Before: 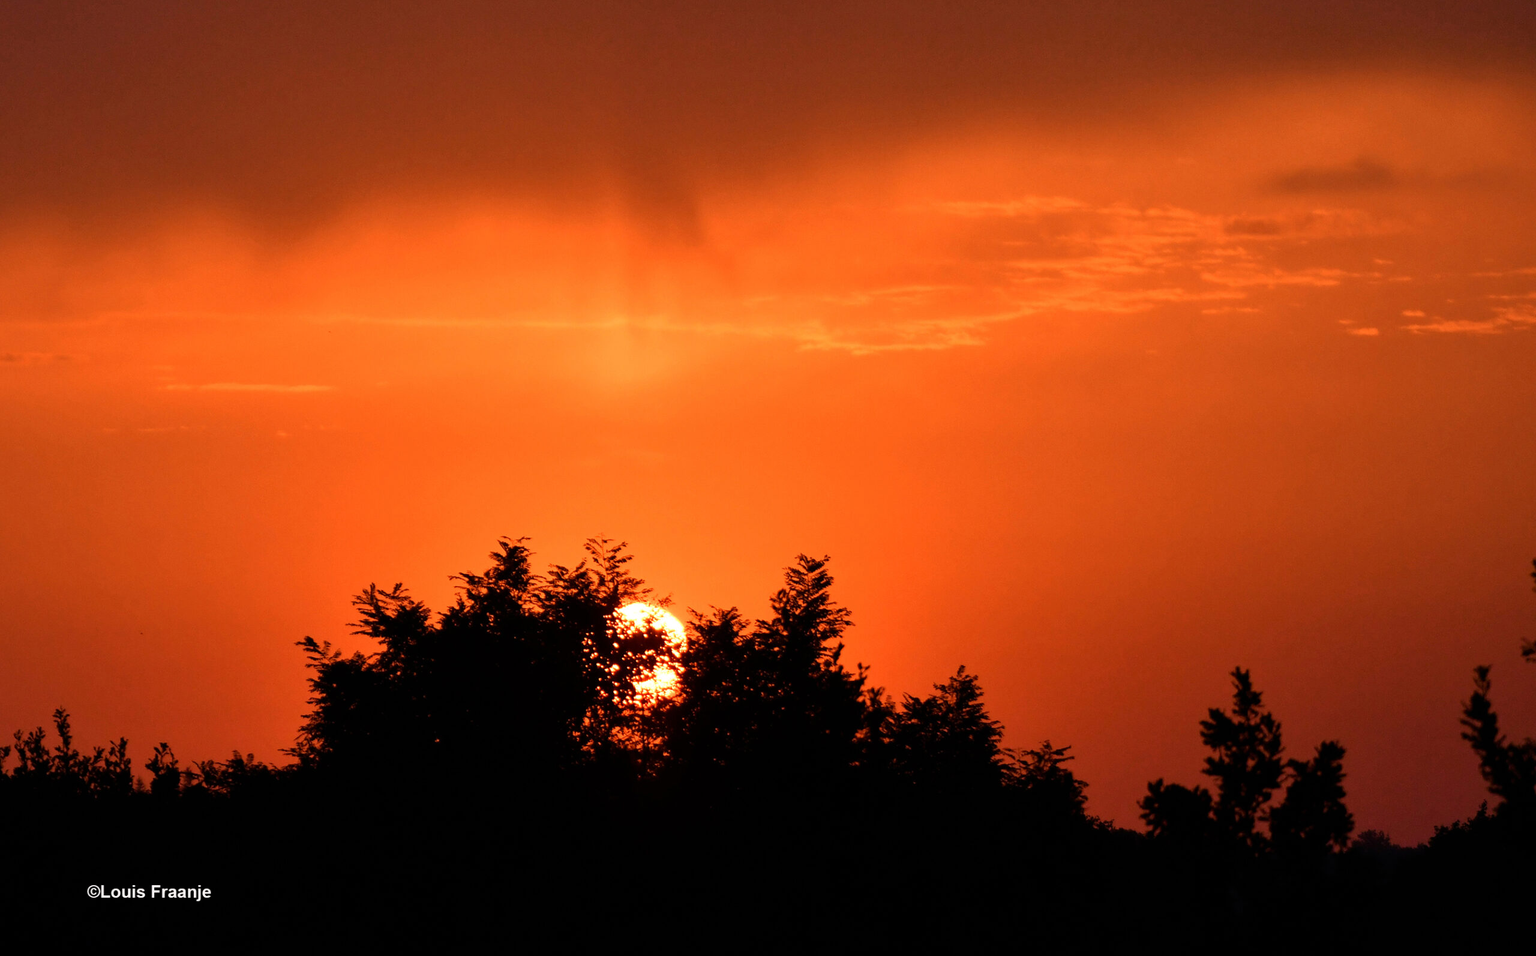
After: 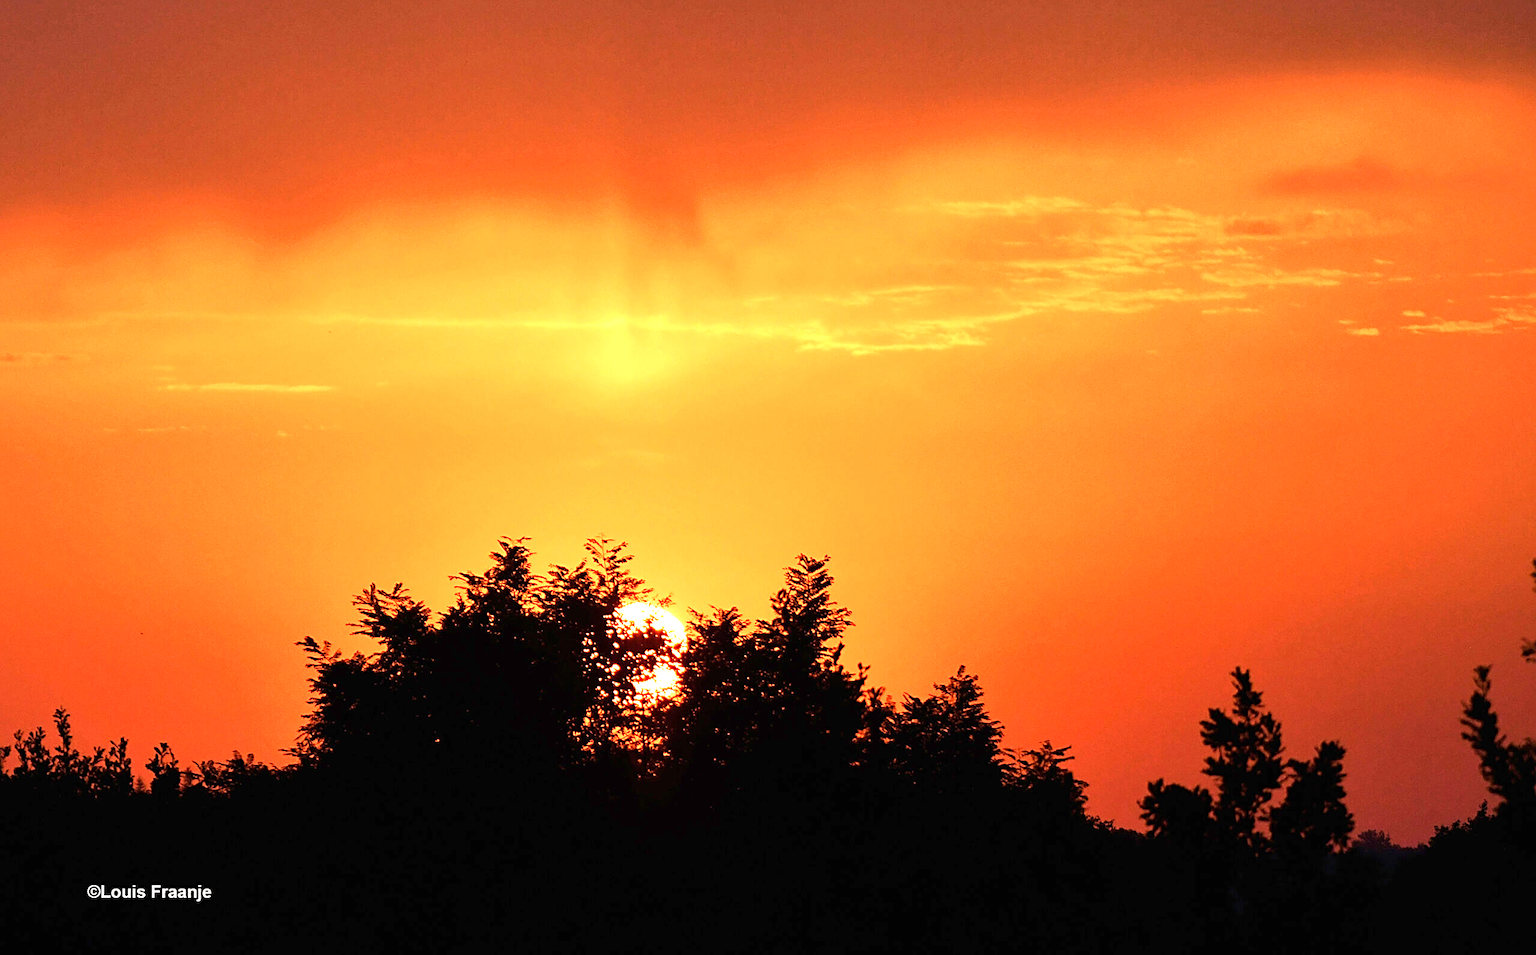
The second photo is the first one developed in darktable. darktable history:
sharpen: radius 2.765
exposure: black level correction 0, exposure 1.44 EV, compensate highlight preservation false
velvia: strength 39.85%
